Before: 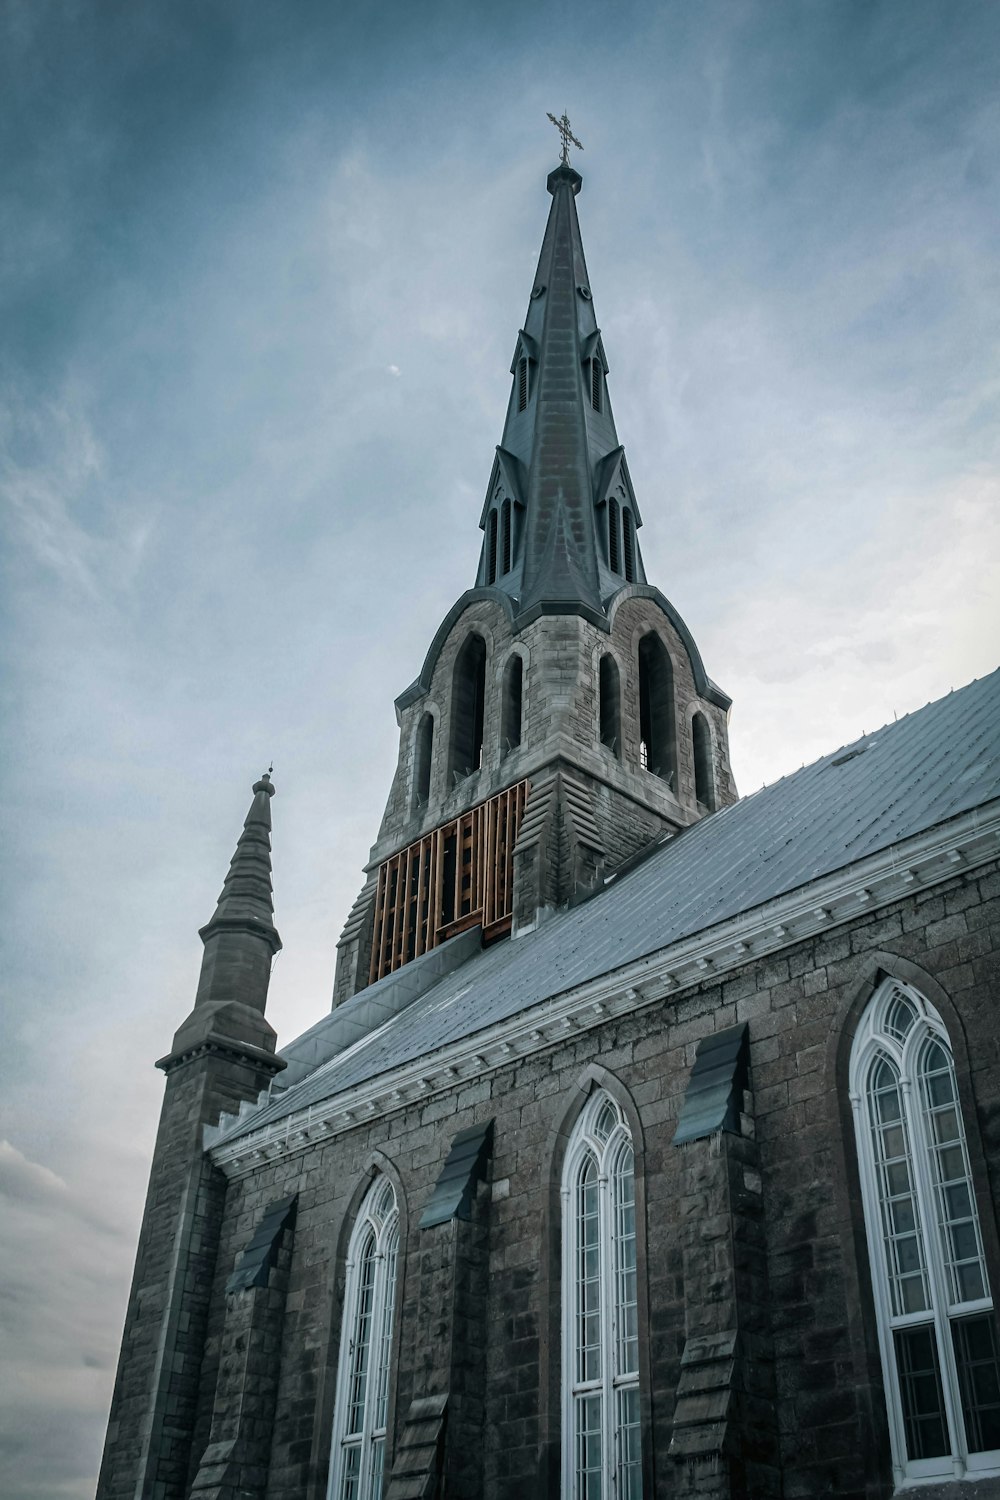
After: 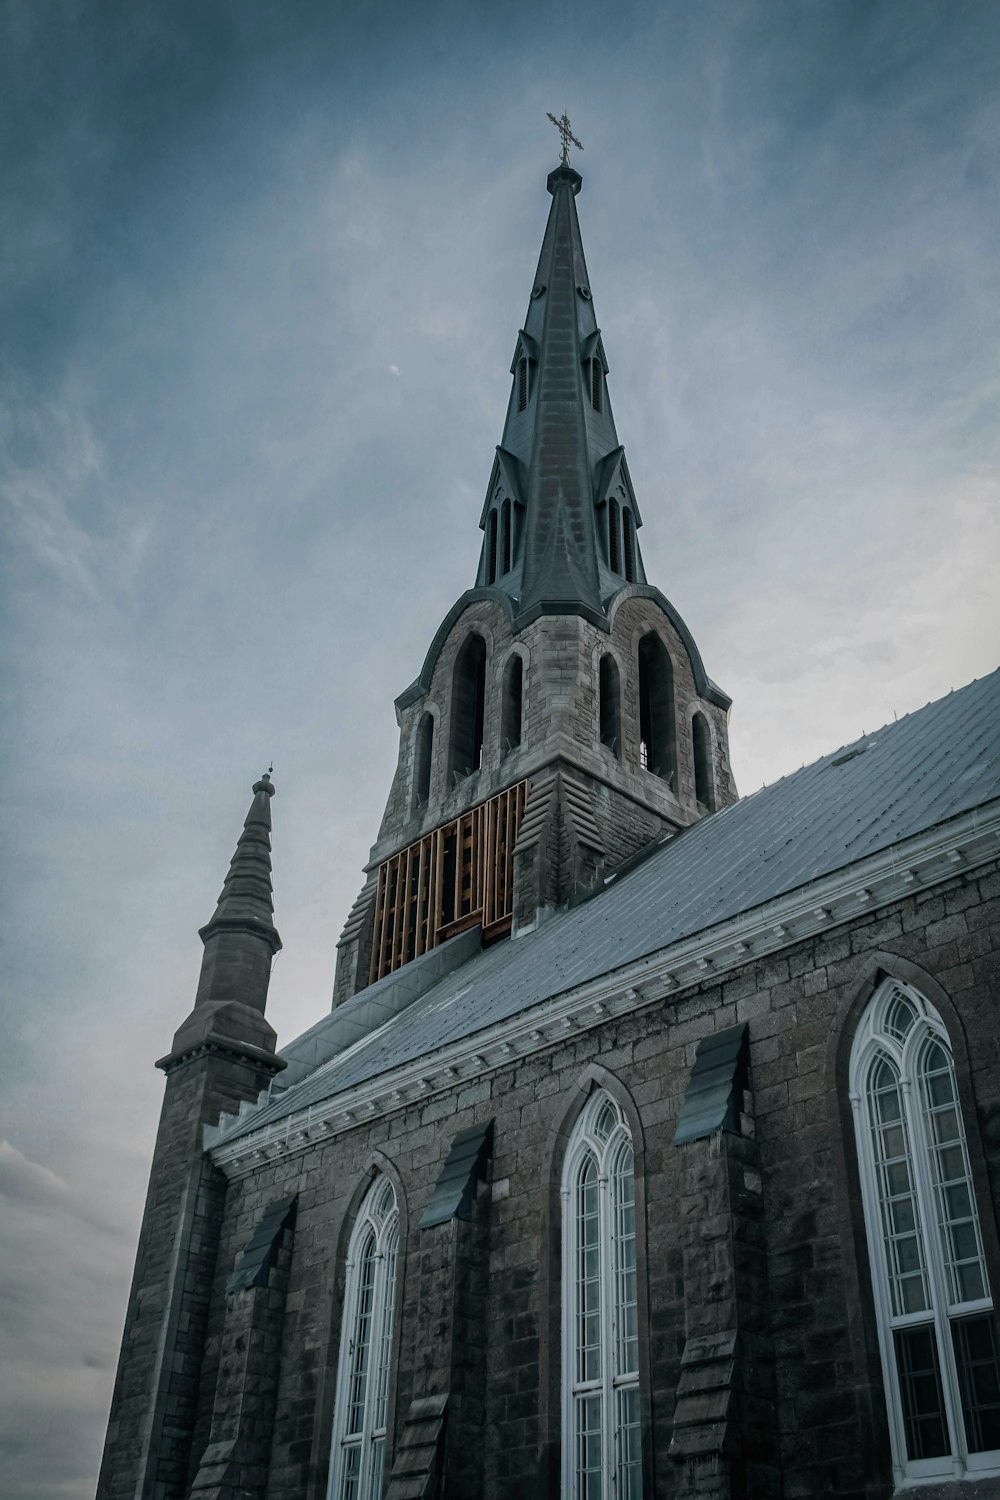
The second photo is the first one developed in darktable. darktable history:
exposure: exposure -0.489 EV, compensate highlight preservation false
